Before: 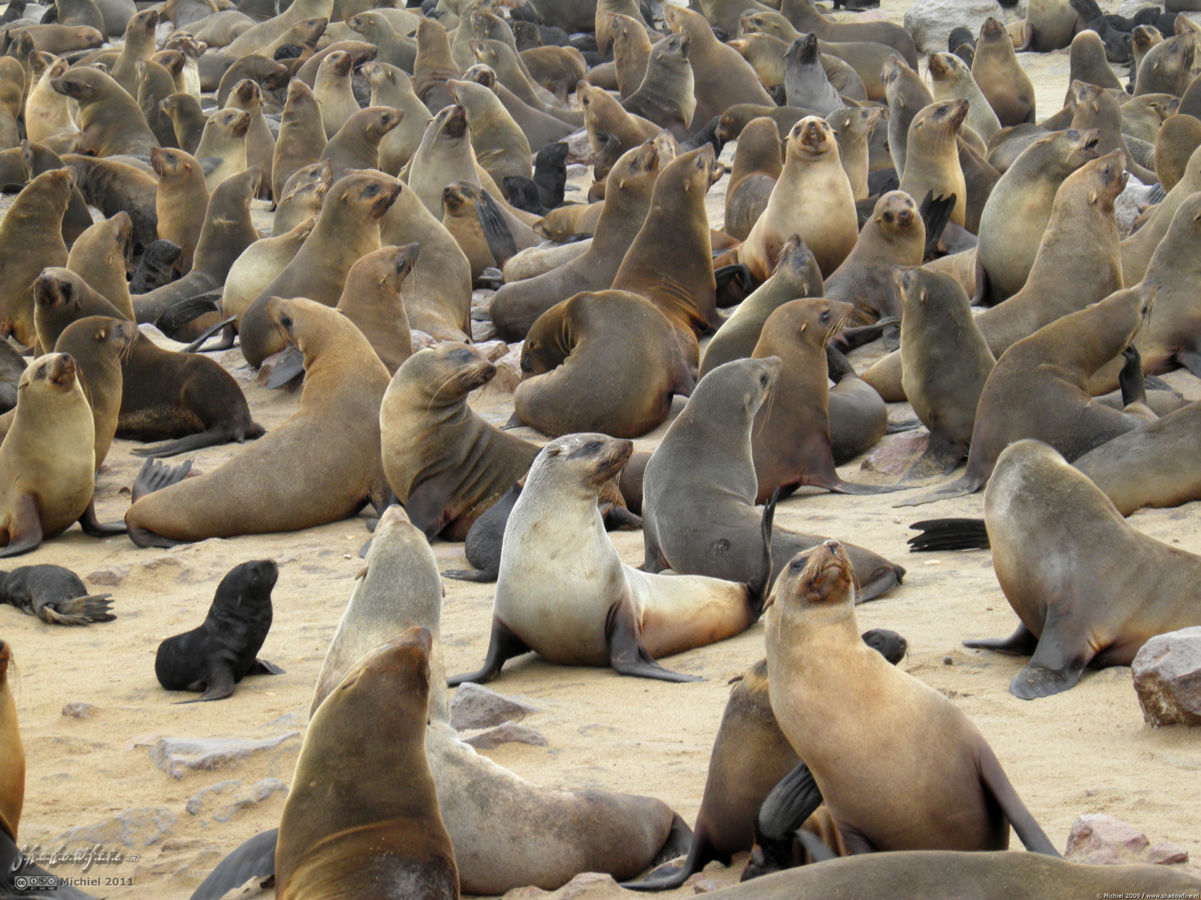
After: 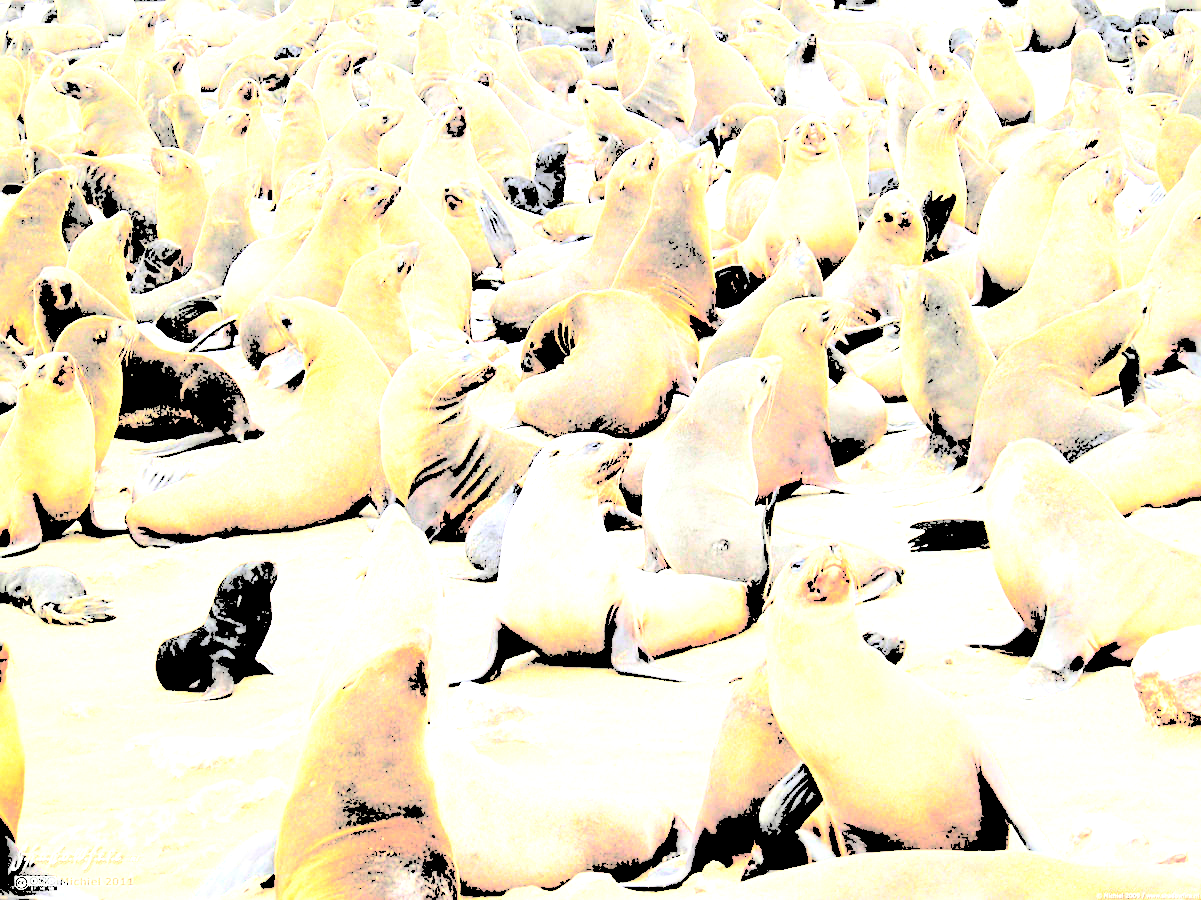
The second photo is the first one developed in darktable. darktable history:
levels: levels [0.246, 0.246, 0.506]
sharpen: on, module defaults
base curve: curves: ch0 [(0, 0.024) (0.055, 0.065) (0.121, 0.166) (0.236, 0.319) (0.693, 0.726) (1, 1)], preserve colors none
